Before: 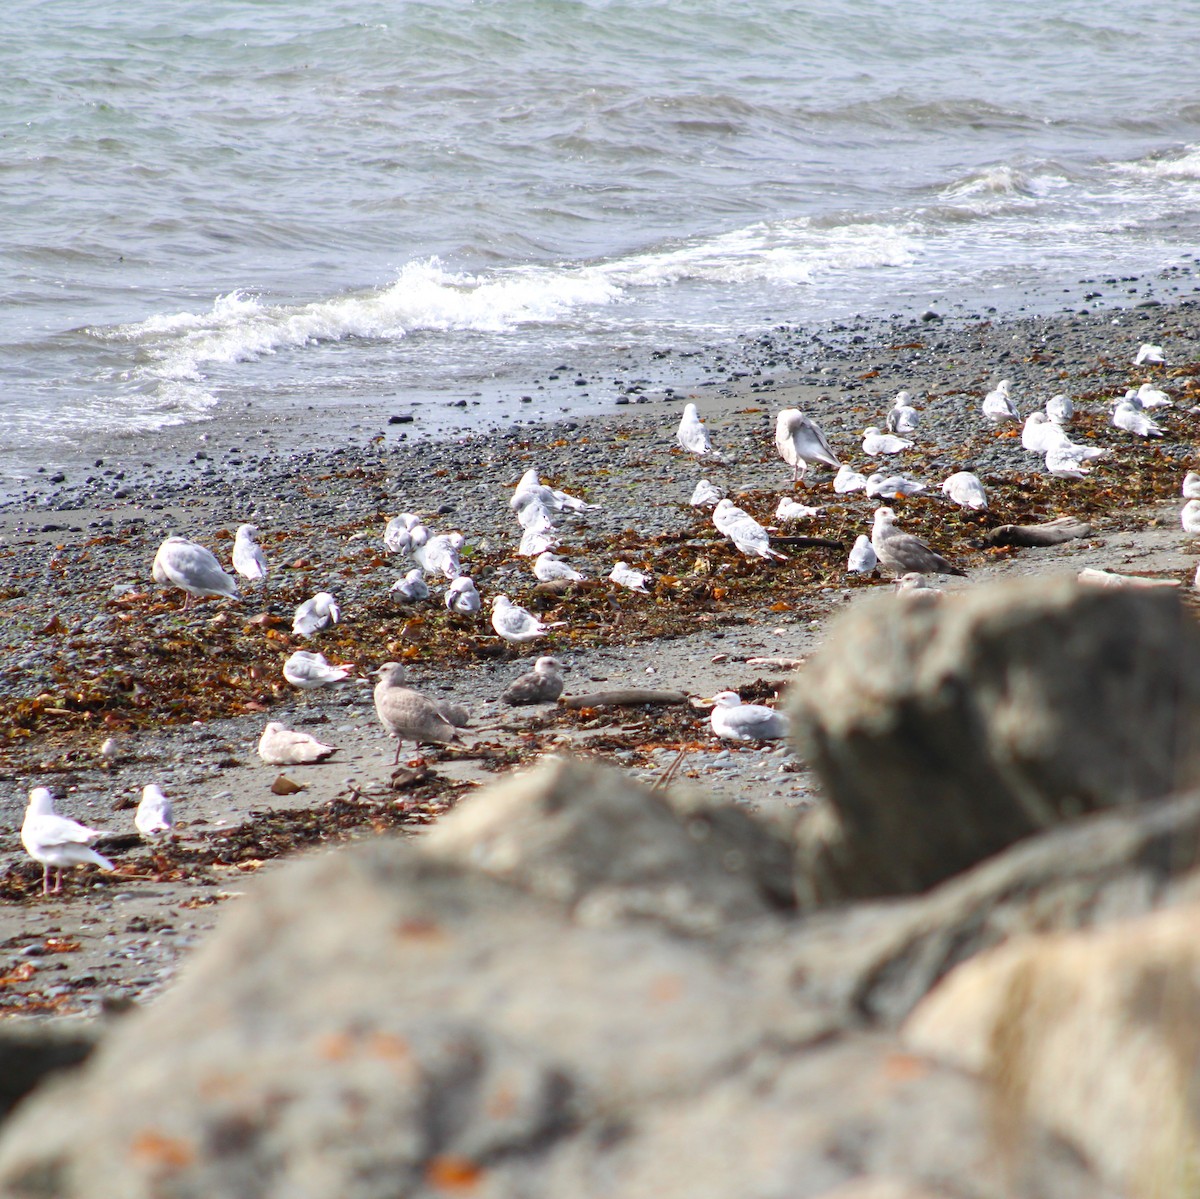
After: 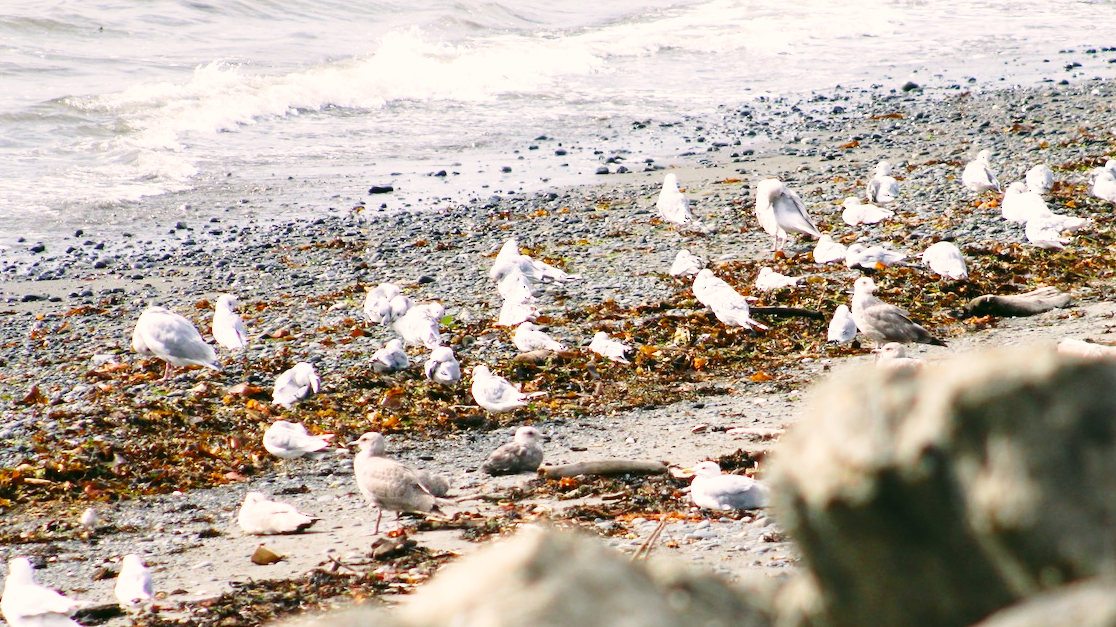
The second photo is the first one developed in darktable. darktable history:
base curve: curves: ch0 [(0, 0) (0.028, 0.03) (0.121, 0.232) (0.46, 0.748) (0.859, 0.968) (1, 1)], preserve colors none
crop: left 1.744%, top 19.225%, right 5.069%, bottom 28.357%
color correction: highlights a* 4.02, highlights b* 4.98, shadows a* -7.55, shadows b* 4.98
